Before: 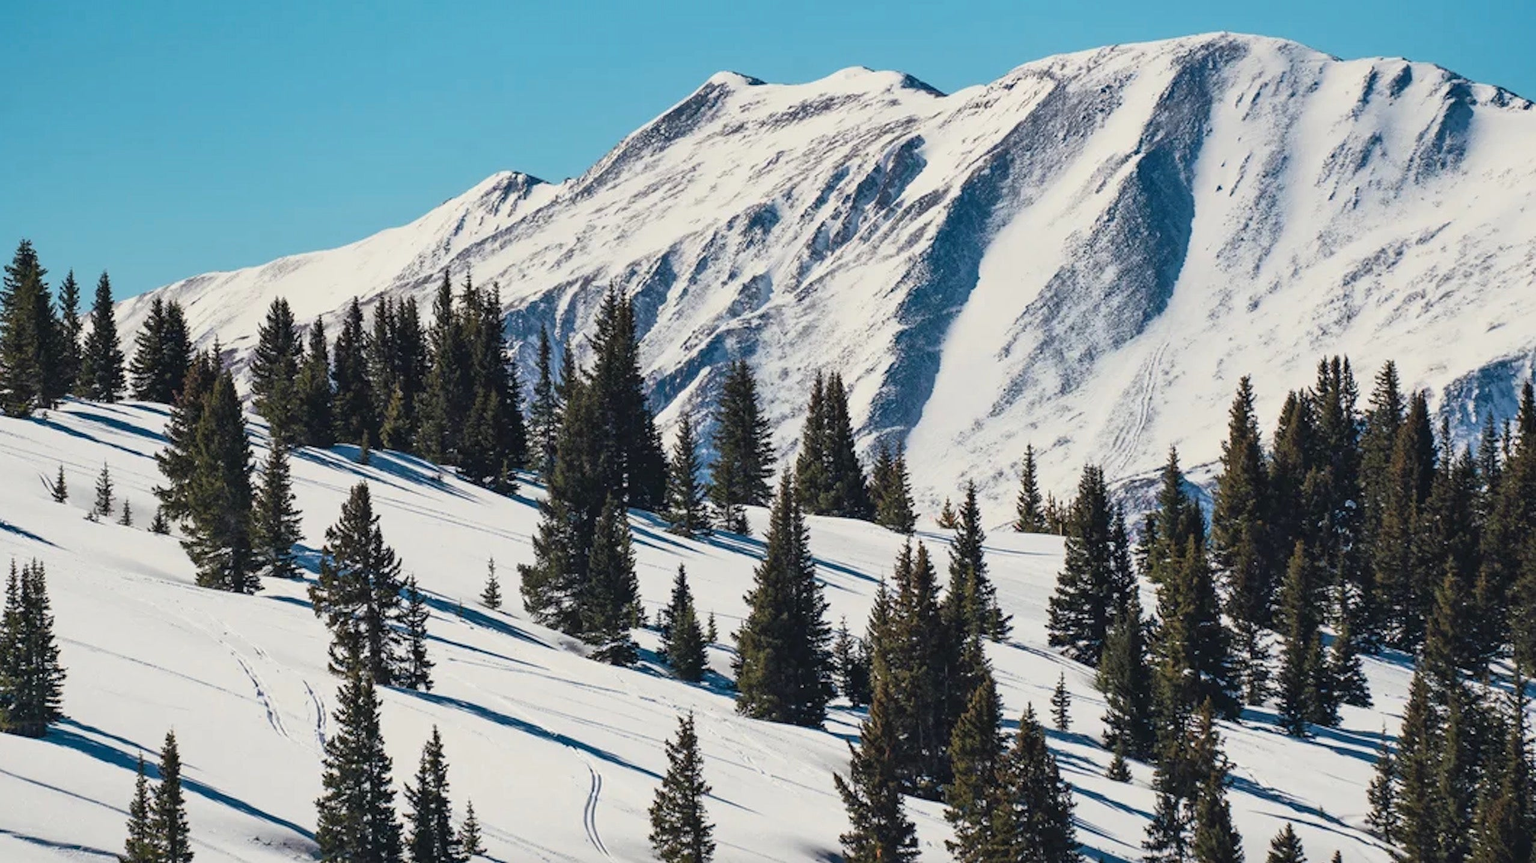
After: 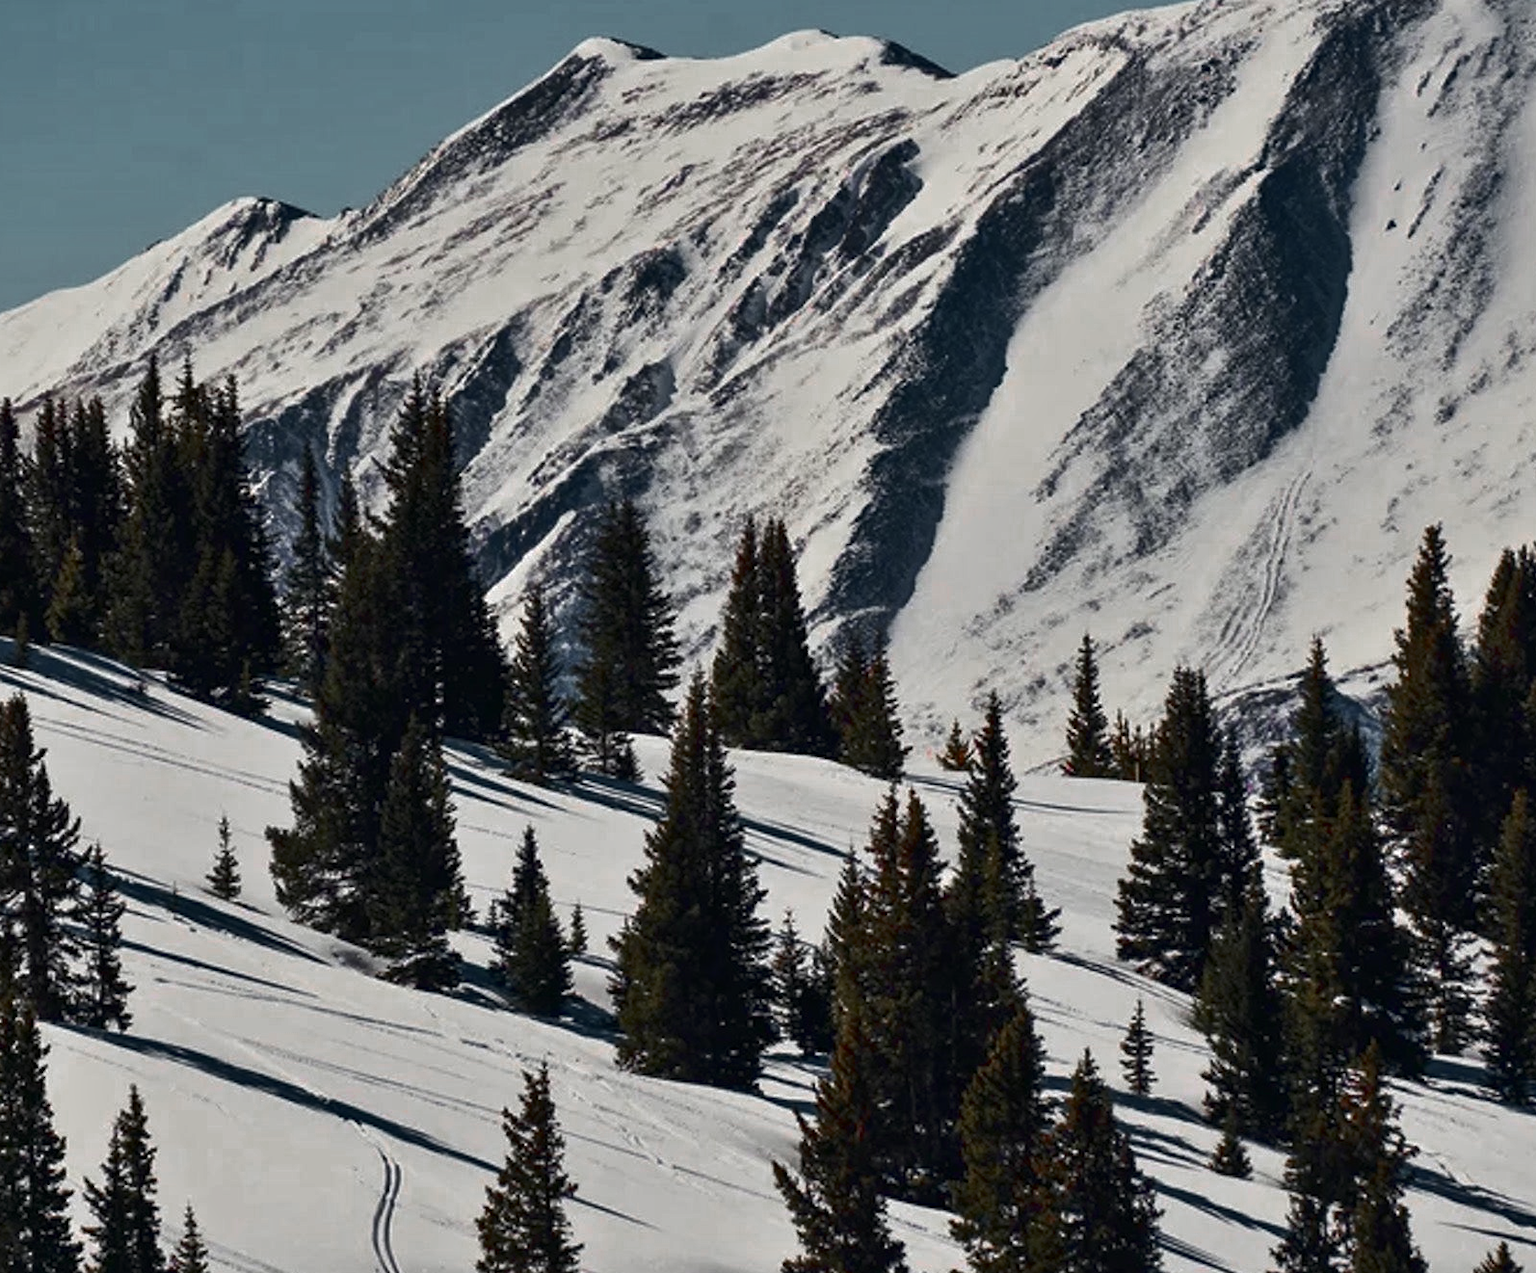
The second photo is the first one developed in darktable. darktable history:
crop and rotate: left 22.918%, top 5.629%, right 14.711%, bottom 2.247%
tone equalizer: -8 EV 1 EV, -7 EV 1 EV, -6 EV 1 EV, -5 EV 1 EV, -4 EV 1 EV, -3 EV 0.75 EV, -2 EV 0.5 EV, -1 EV 0.25 EV
contrast brightness saturation: brightness -0.52
white balance: red 1, blue 1
color zones: curves: ch0 [(0, 0.48) (0.209, 0.398) (0.305, 0.332) (0.429, 0.493) (0.571, 0.5) (0.714, 0.5) (0.857, 0.5) (1, 0.48)]; ch1 [(0, 0.736) (0.143, 0.625) (0.225, 0.371) (0.429, 0.256) (0.571, 0.241) (0.714, 0.213) (0.857, 0.48) (1, 0.736)]; ch2 [(0, 0.448) (0.143, 0.498) (0.286, 0.5) (0.429, 0.5) (0.571, 0.5) (0.714, 0.5) (0.857, 0.5) (1, 0.448)]
